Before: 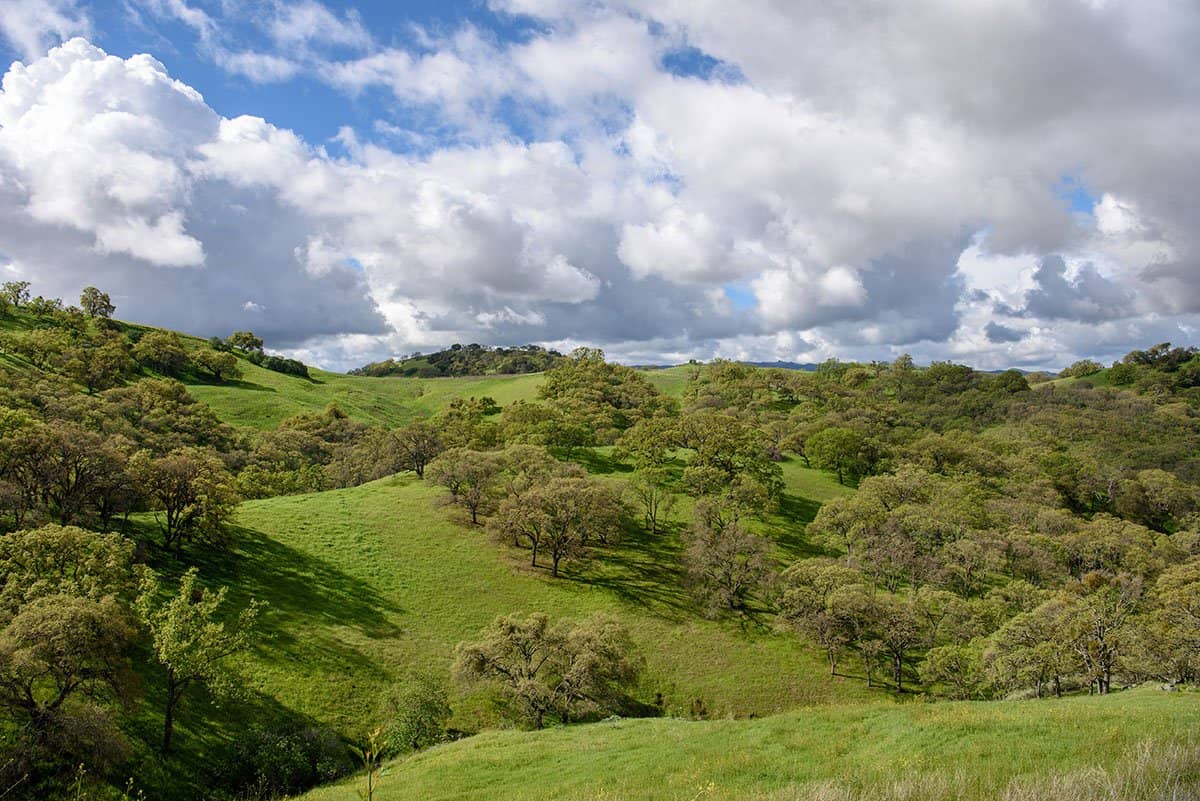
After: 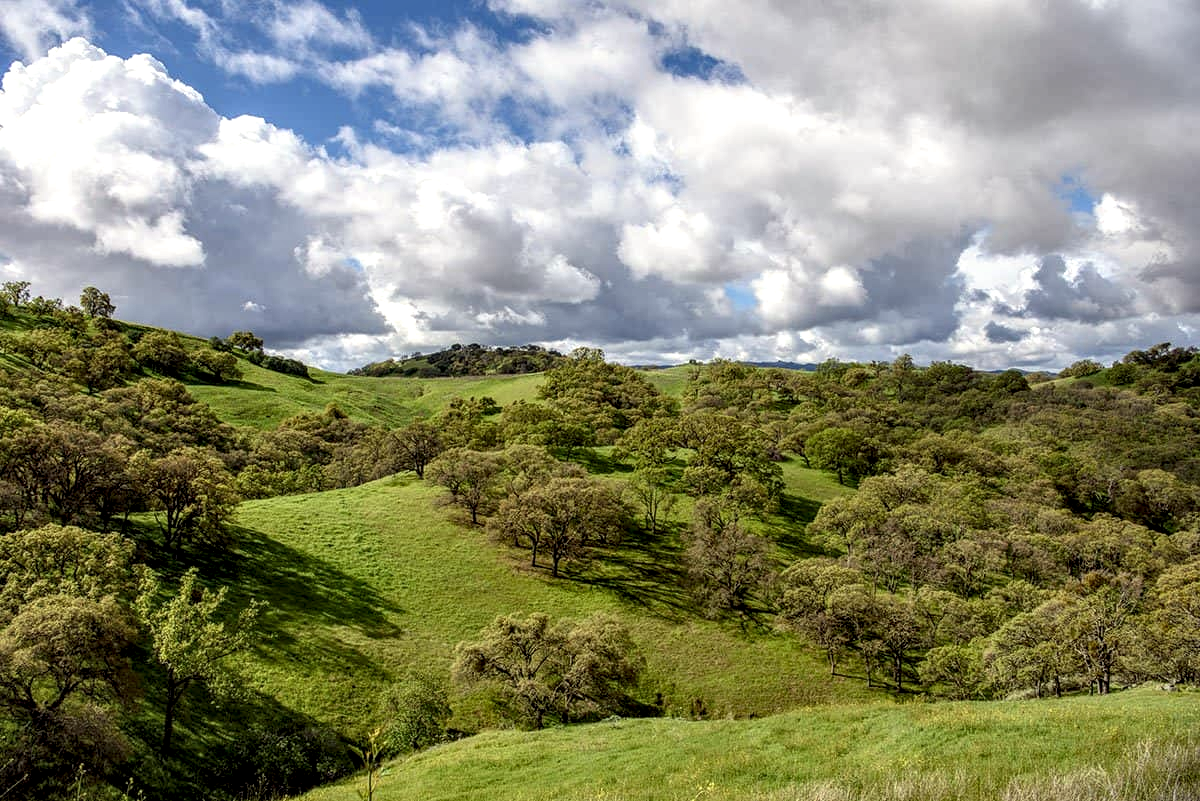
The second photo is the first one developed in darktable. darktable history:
exposure: compensate highlight preservation false
local contrast: detail 160%
color correction: highlights a* -0.95, highlights b* 4.5, shadows a* 3.55
